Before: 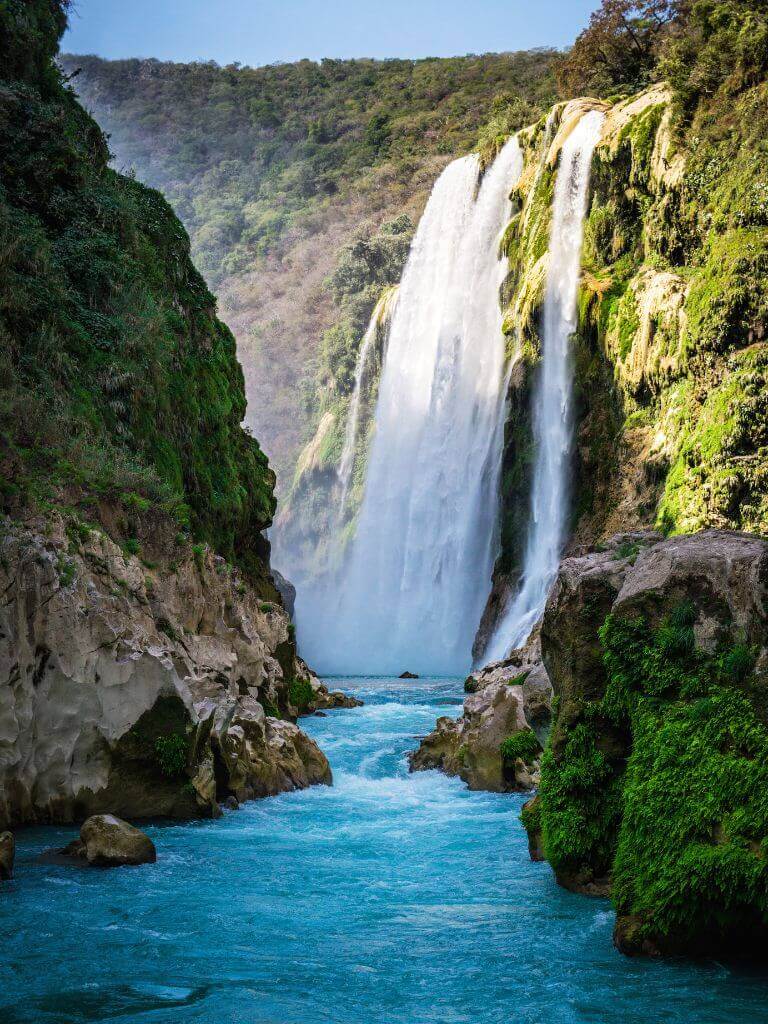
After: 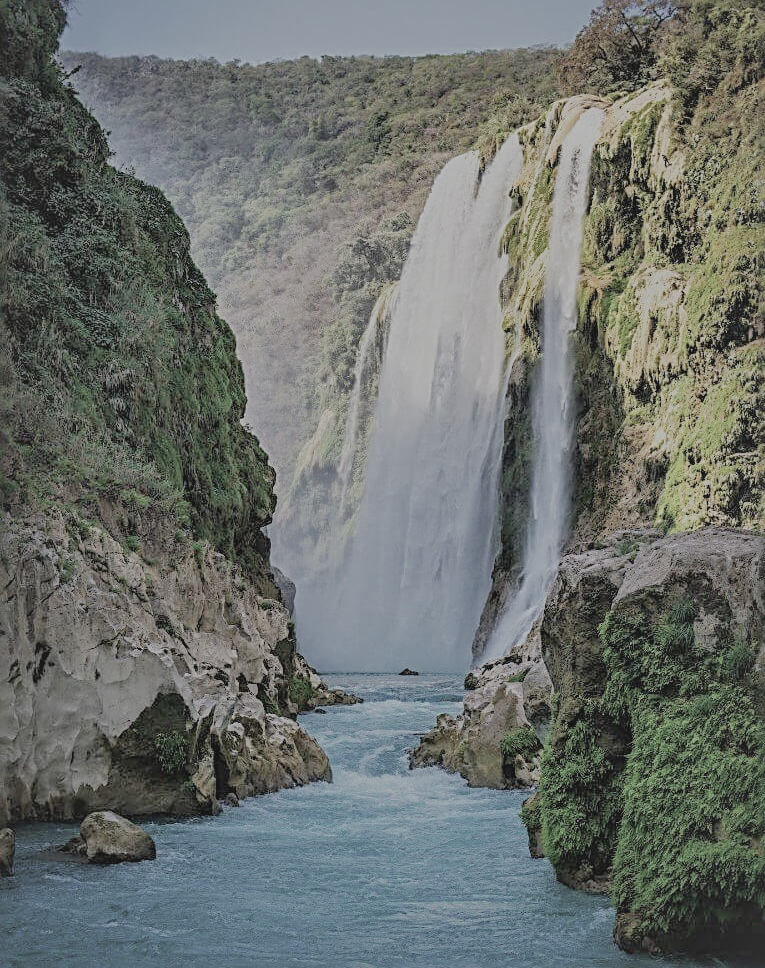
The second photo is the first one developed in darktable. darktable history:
filmic rgb: black relative exposure -13.88 EV, white relative exposure 8 EV, hardness 3.75, latitude 49.87%, contrast 0.514
shadows and highlights: radius 45.54, white point adjustment 6.47, compress 79.74%, soften with gaussian
crop: top 0.369%, right 0.261%, bottom 5.064%
contrast brightness saturation: contrast -0.265, saturation -0.437
sharpen: radius 2.562, amount 0.647
local contrast: mode bilateral grid, contrast 25, coarseness 60, detail 152%, midtone range 0.2
